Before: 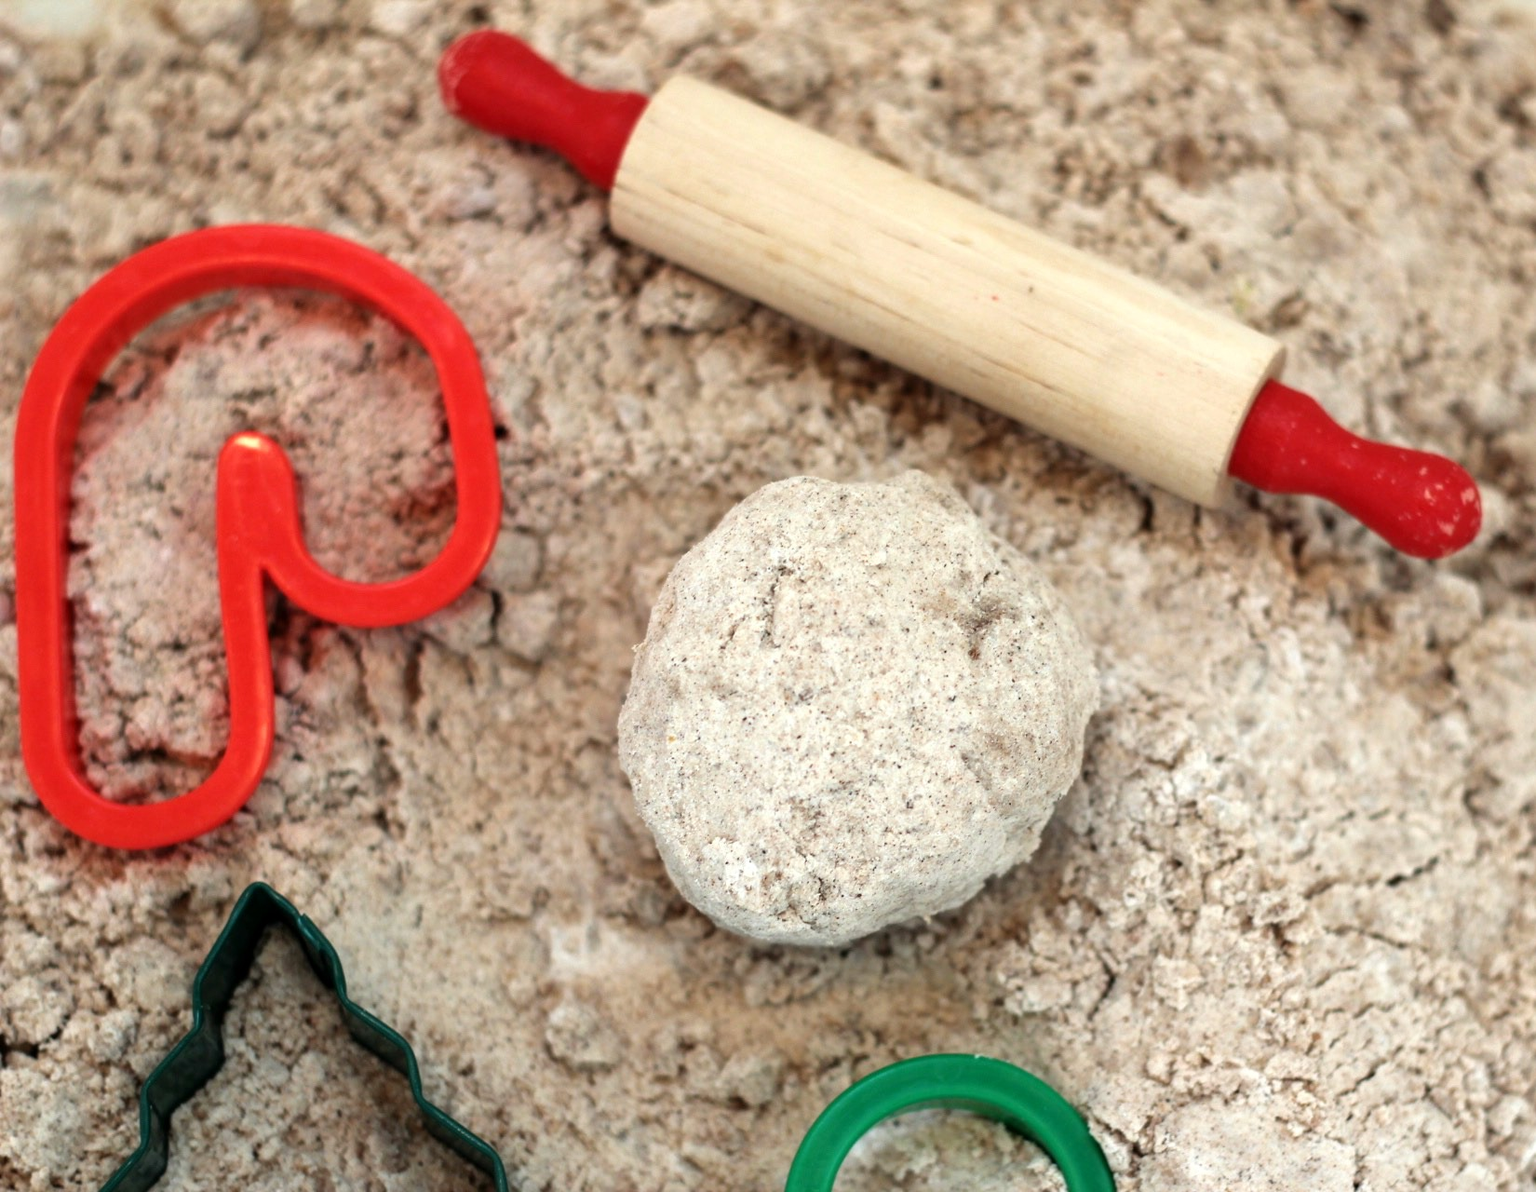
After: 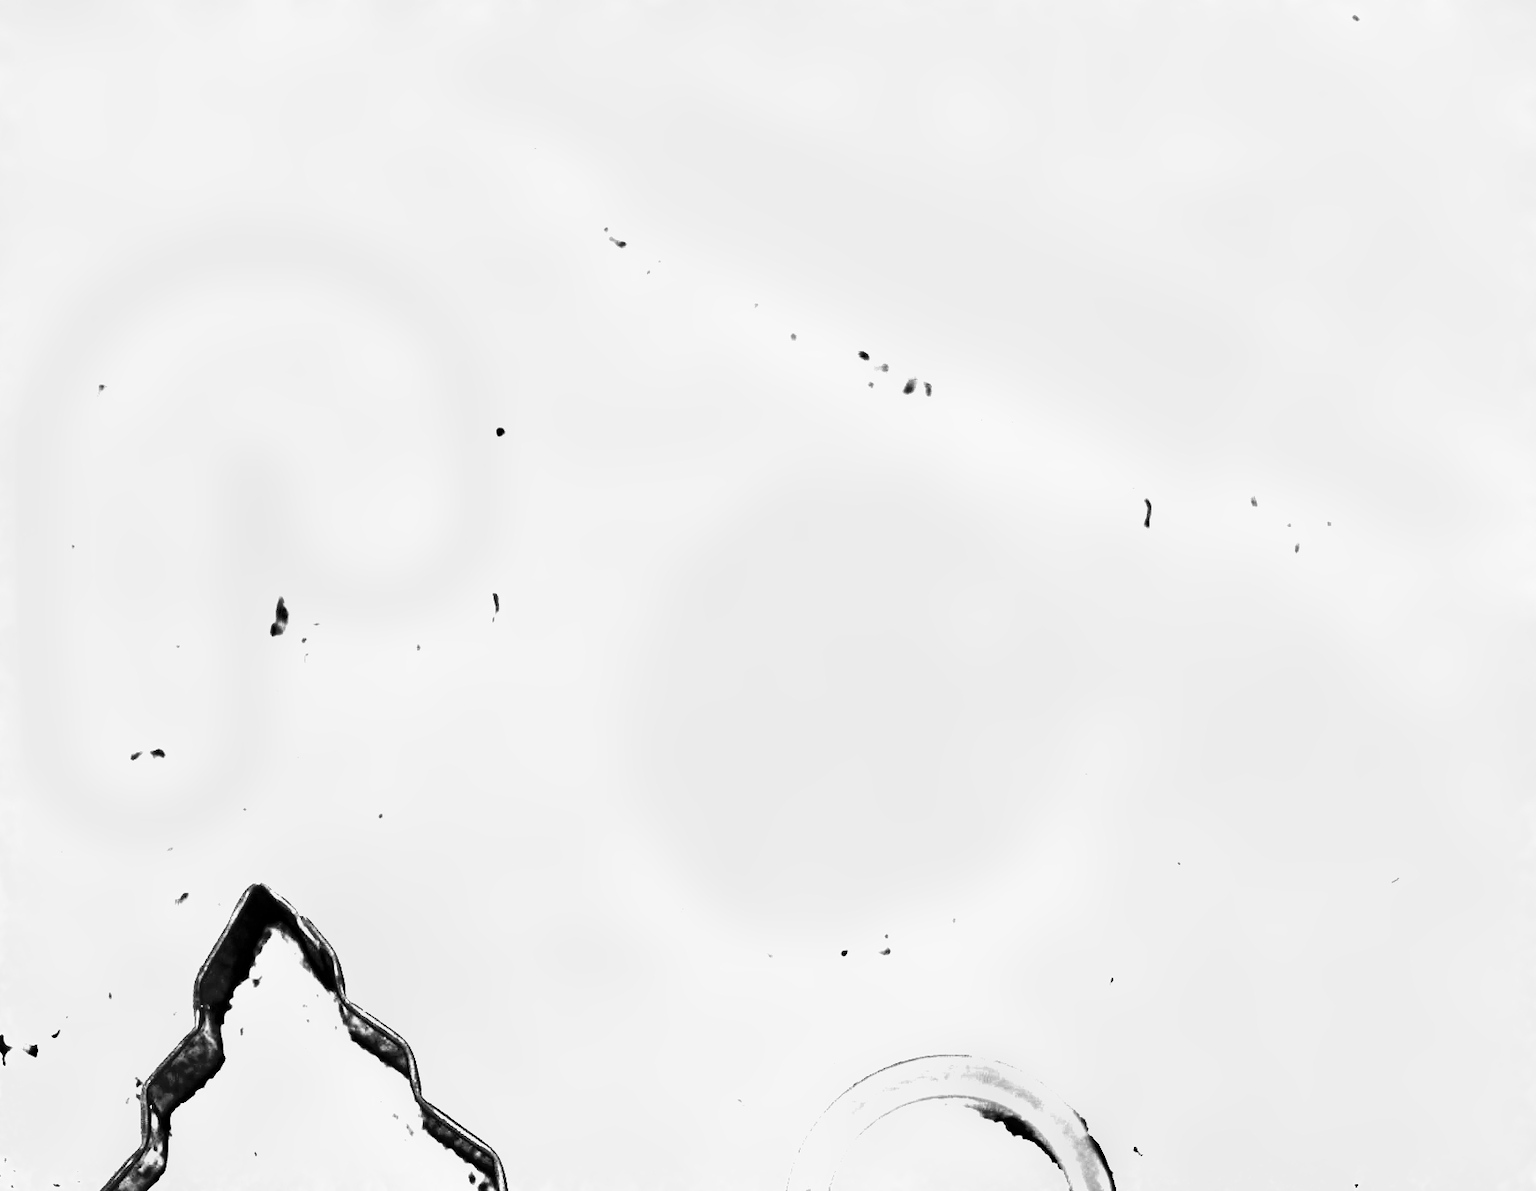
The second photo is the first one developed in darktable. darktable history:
white balance: red 8, blue 8
shadows and highlights: radius 108.52, shadows 23.73, highlights -59.32, low approximation 0.01, soften with gaussian
tone curve: curves: ch0 [(0, 0) (0.004, 0.002) (0.02, 0.013) (0.218, 0.218) (0.664, 0.718) (0.832, 0.873) (1, 1)], preserve colors none
exposure: exposure 0.935 EV, compensate highlight preservation false
monochrome: on, module defaults
